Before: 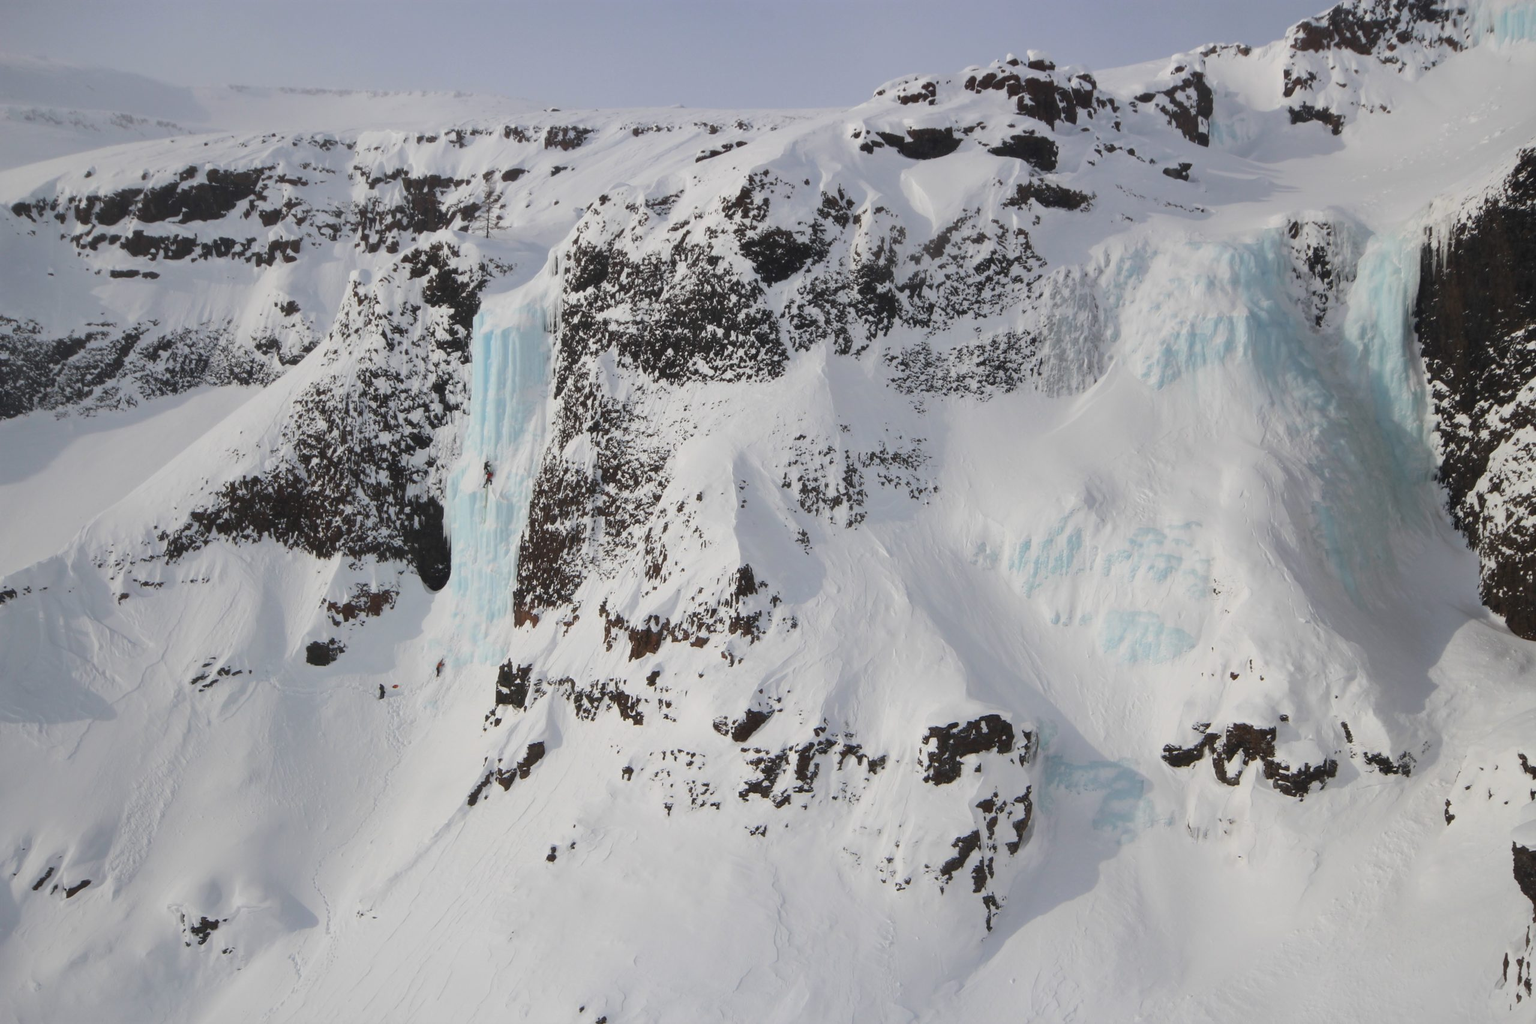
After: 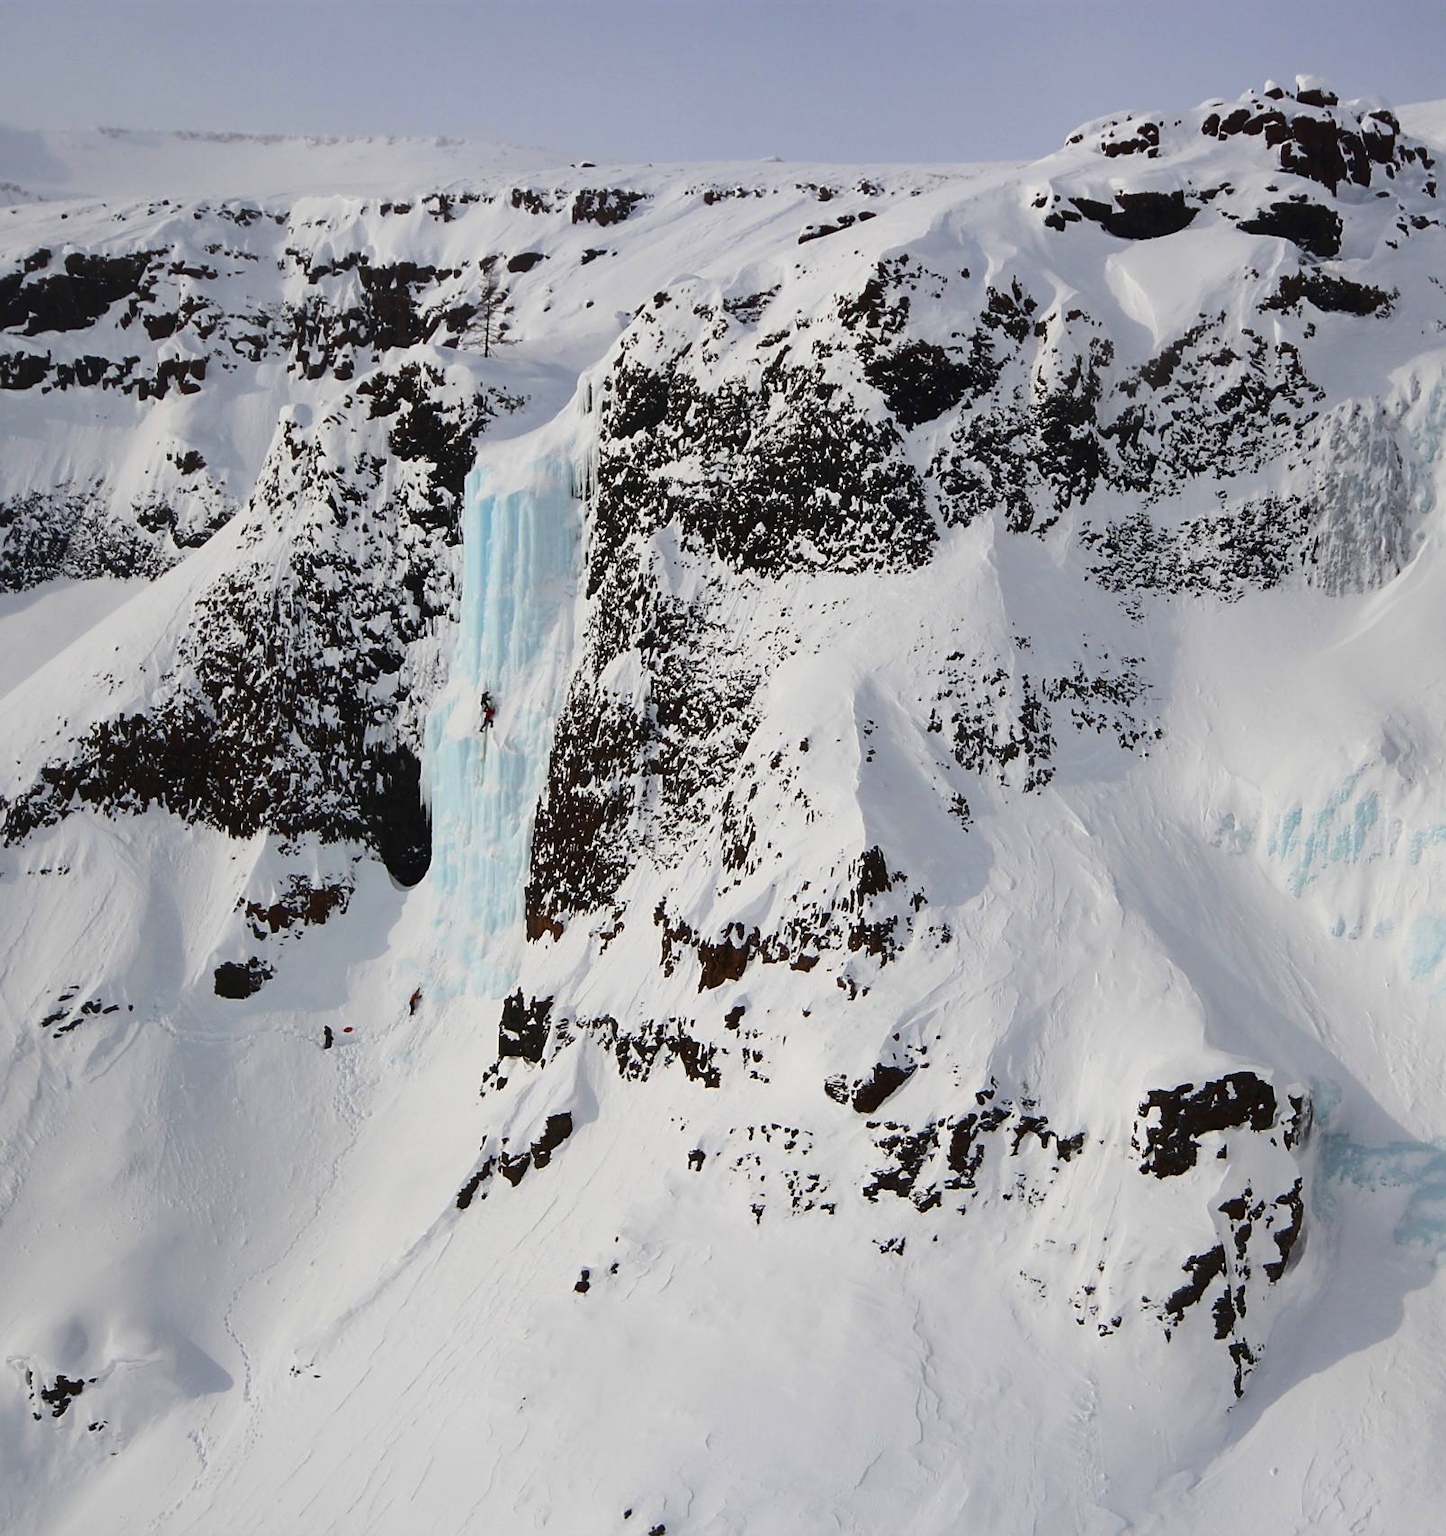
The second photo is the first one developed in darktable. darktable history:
sharpen: on, module defaults
crop: left 10.644%, right 26.528%
contrast brightness saturation: contrast 0.21, brightness -0.11, saturation 0.21
